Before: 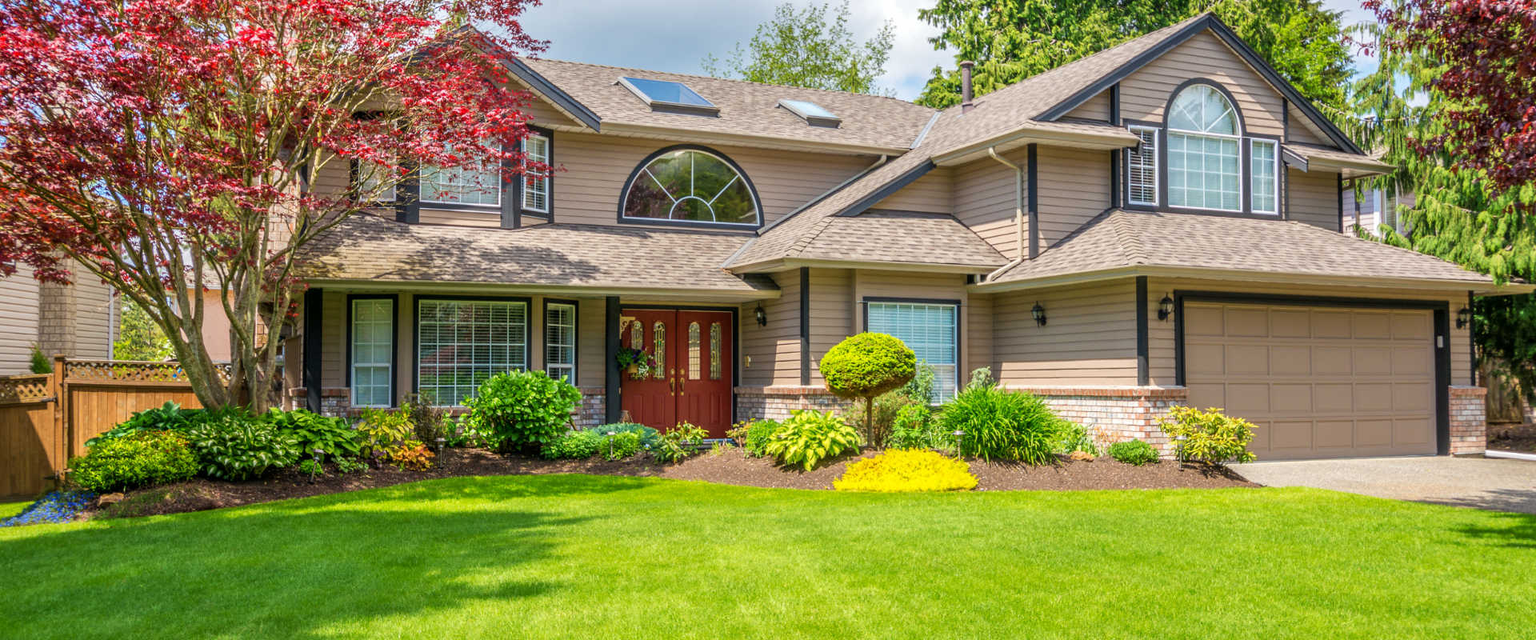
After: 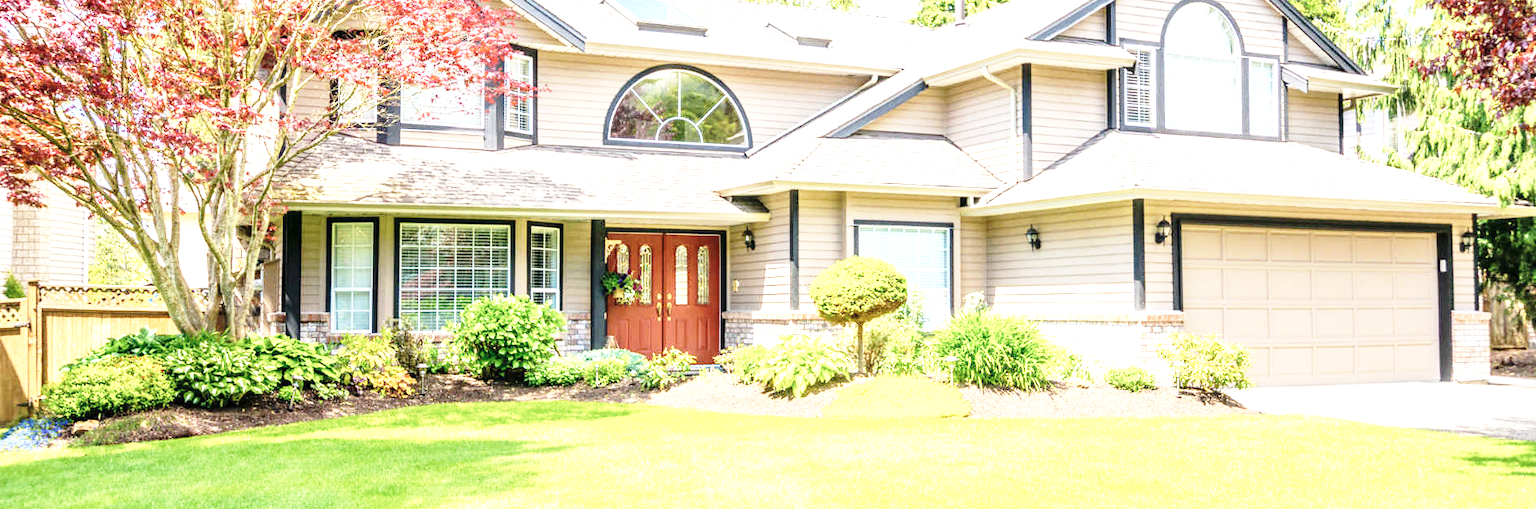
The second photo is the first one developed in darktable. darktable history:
base curve: curves: ch0 [(0, 0) (0.028, 0.03) (0.121, 0.232) (0.46, 0.748) (0.859, 0.968) (1, 1)], preserve colors none
crop and rotate: left 1.814%, top 12.818%, right 0.25%, bottom 9.225%
contrast brightness saturation: contrast 0.06, brightness -0.01, saturation -0.23
exposure: black level correction 0, exposure 1.625 EV, compensate exposure bias true, compensate highlight preservation false
